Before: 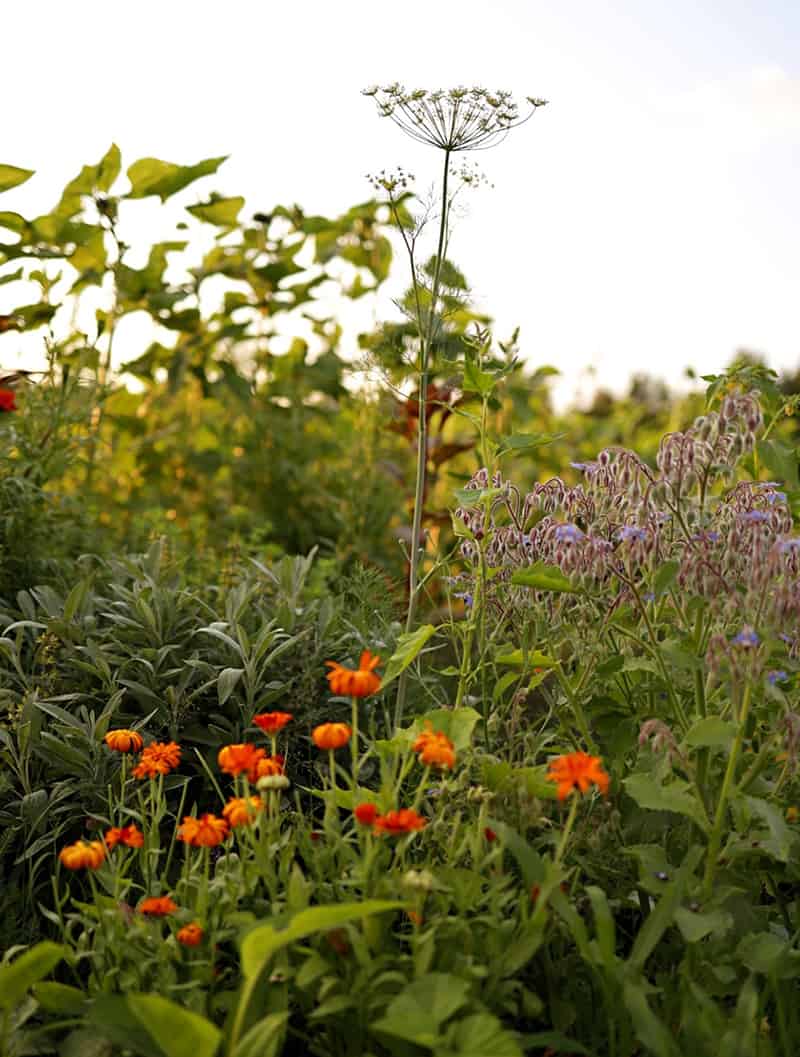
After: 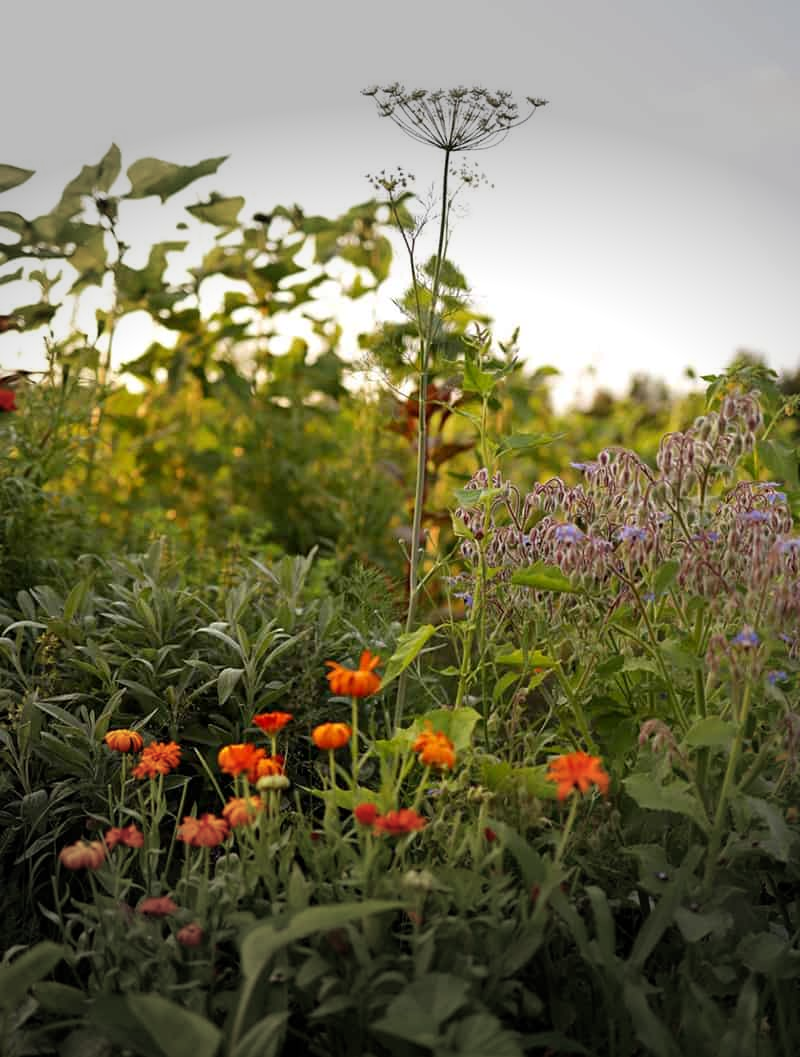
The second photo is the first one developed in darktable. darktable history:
vignetting: fall-off start 71.24%, width/height ratio 1.334
